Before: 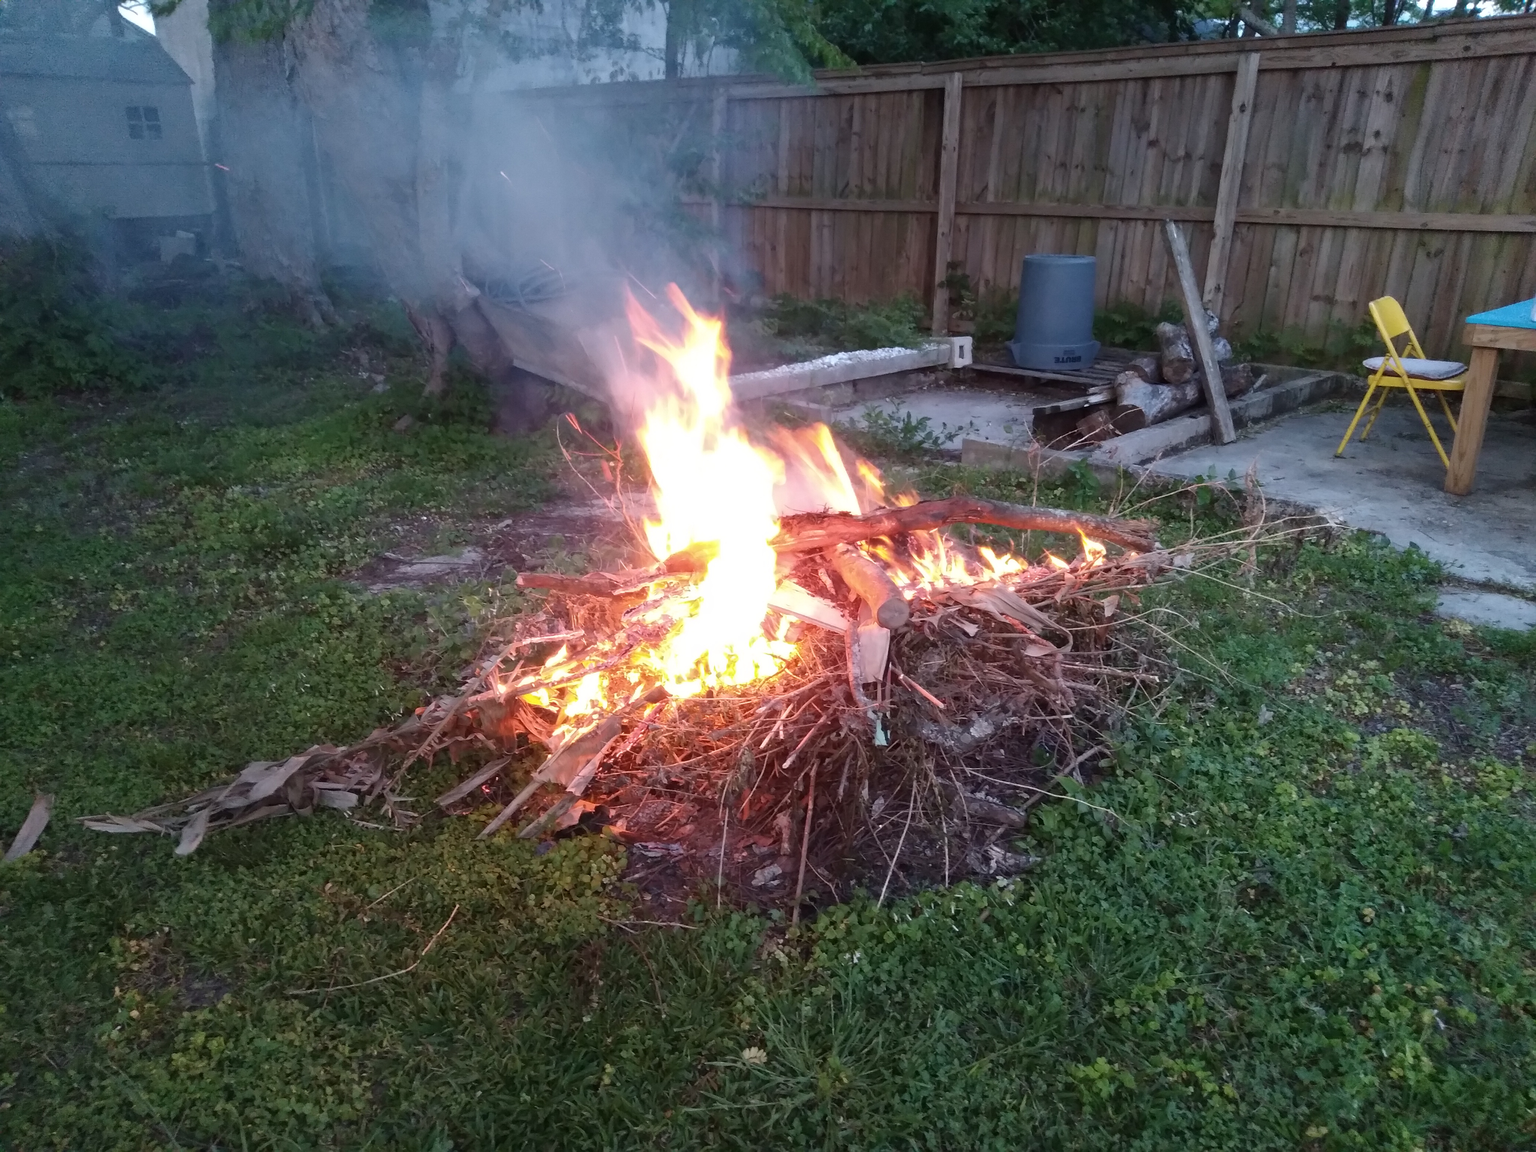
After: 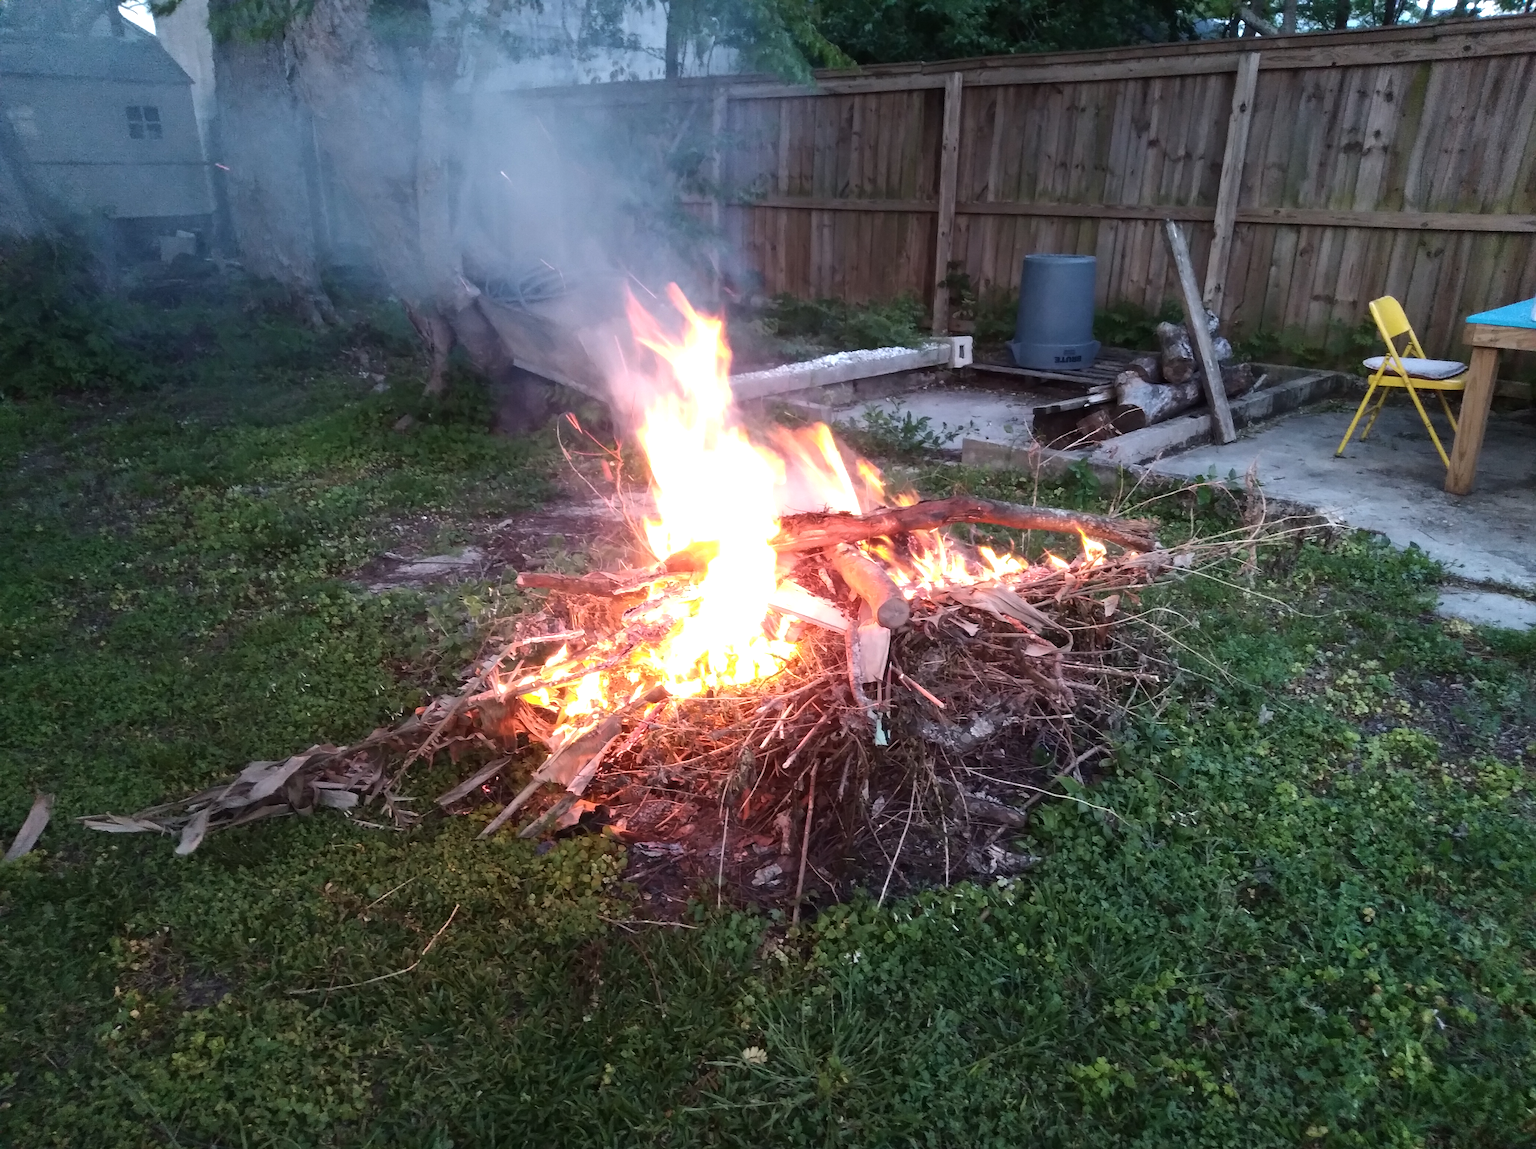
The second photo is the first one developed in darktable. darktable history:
tone equalizer: -8 EV -0.417 EV, -7 EV -0.389 EV, -6 EV -0.333 EV, -5 EV -0.222 EV, -3 EV 0.222 EV, -2 EV 0.333 EV, -1 EV 0.389 EV, +0 EV 0.417 EV, edges refinement/feathering 500, mask exposure compensation -1.57 EV, preserve details no
crop: top 0.05%, bottom 0.098%
